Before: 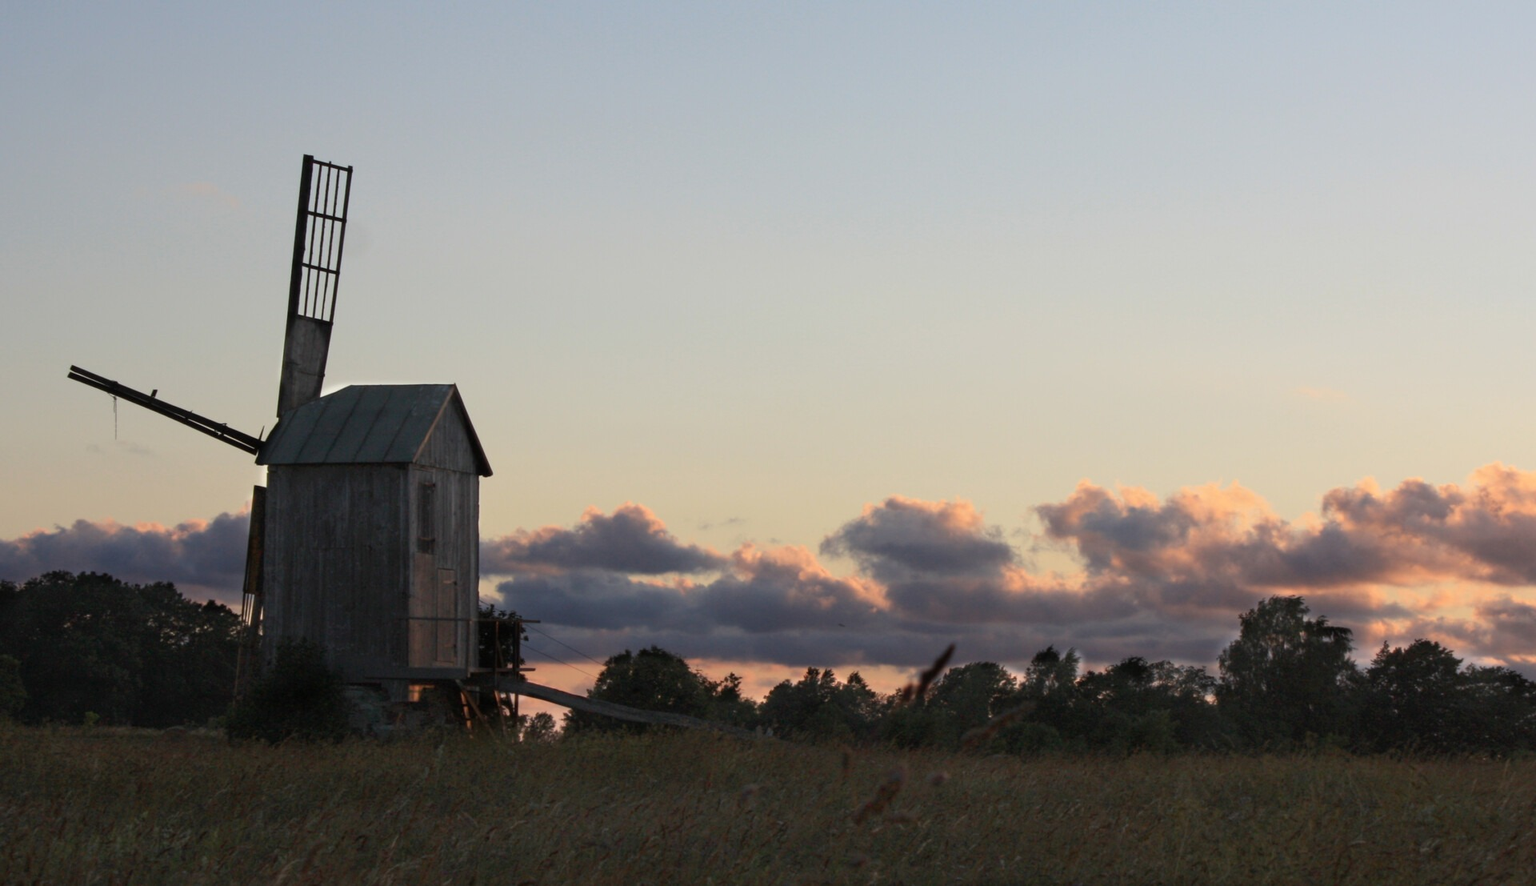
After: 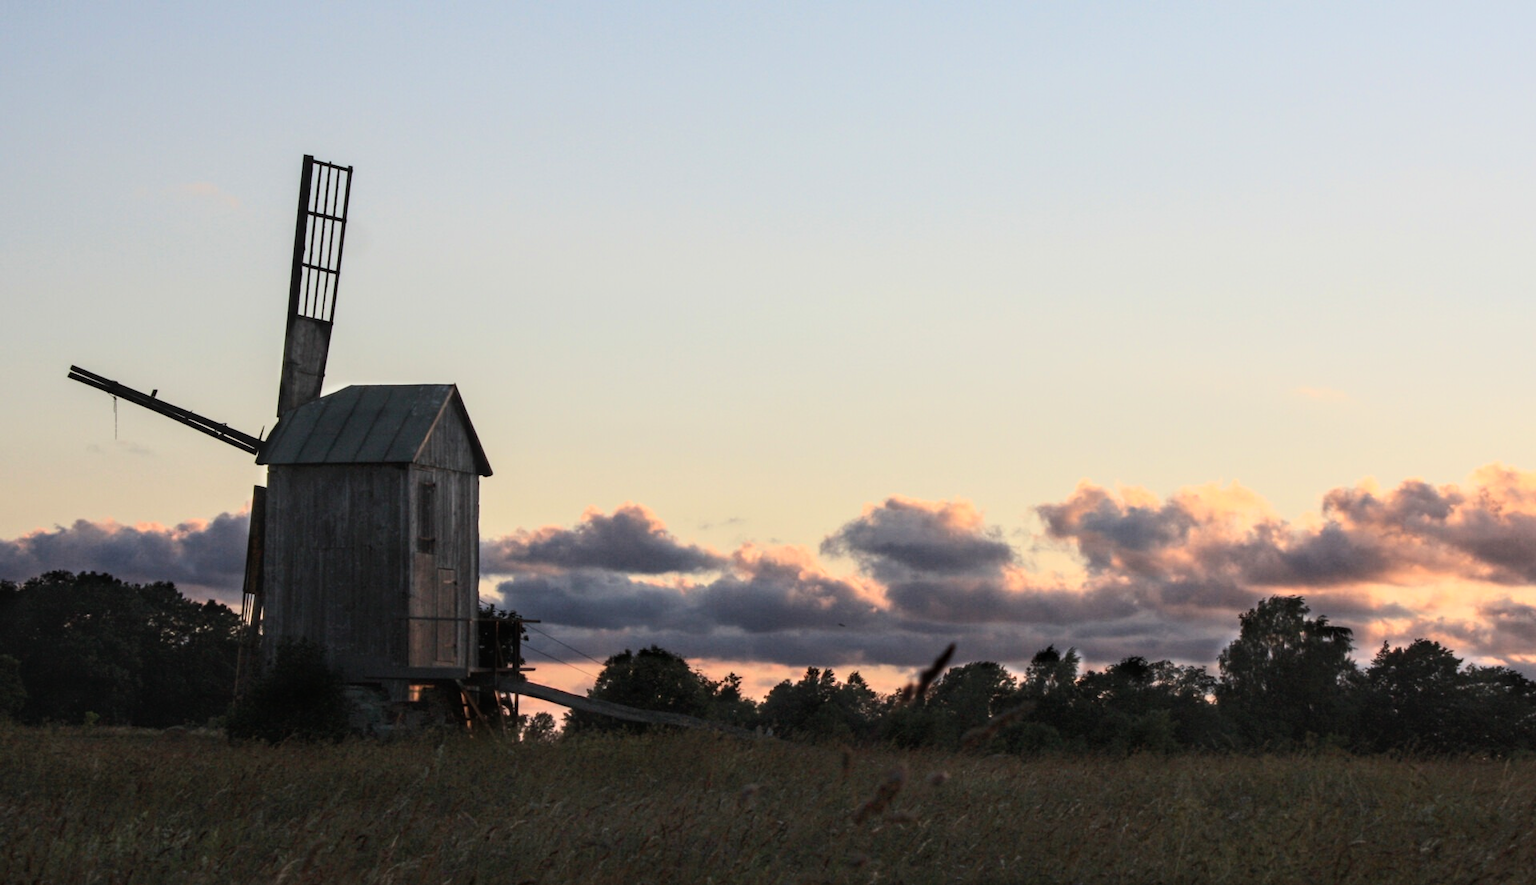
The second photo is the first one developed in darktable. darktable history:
tone curve: curves: ch0 [(0, 0.003) (0.044, 0.025) (0.12, 0.089) (0.197, 0.168) (0.281, 0.273) (0.468, 0.548) (0.583, 0.691) (0.701, 0.815) (0.86, 0.922) (1, 0.982)]; ch1 [(0, 0) (0.232, 0.214) (0.404, 0.376) (0.461, 0.425) (0.493, 0.481) (0.501, 0.5) (0.517, 0.524) (0.55, 0.585) (0.598, 0.651) (0.671, 0.735) (0.796, 0.85) (1, 1)]; ch2 [(0, 0) (0.249, 0.216) (0.357, 0.317) (0.448, 0.432) (0.478, 0.492) (0.498, 0.499) (0.517, 0.527) (0.537, 0.564) (0.569, 0.617) (0.61, 0.659) (0.706, 0.75) (0.808, 0.809) (0.991, 0.968)]
local contrast: on, module defaults
